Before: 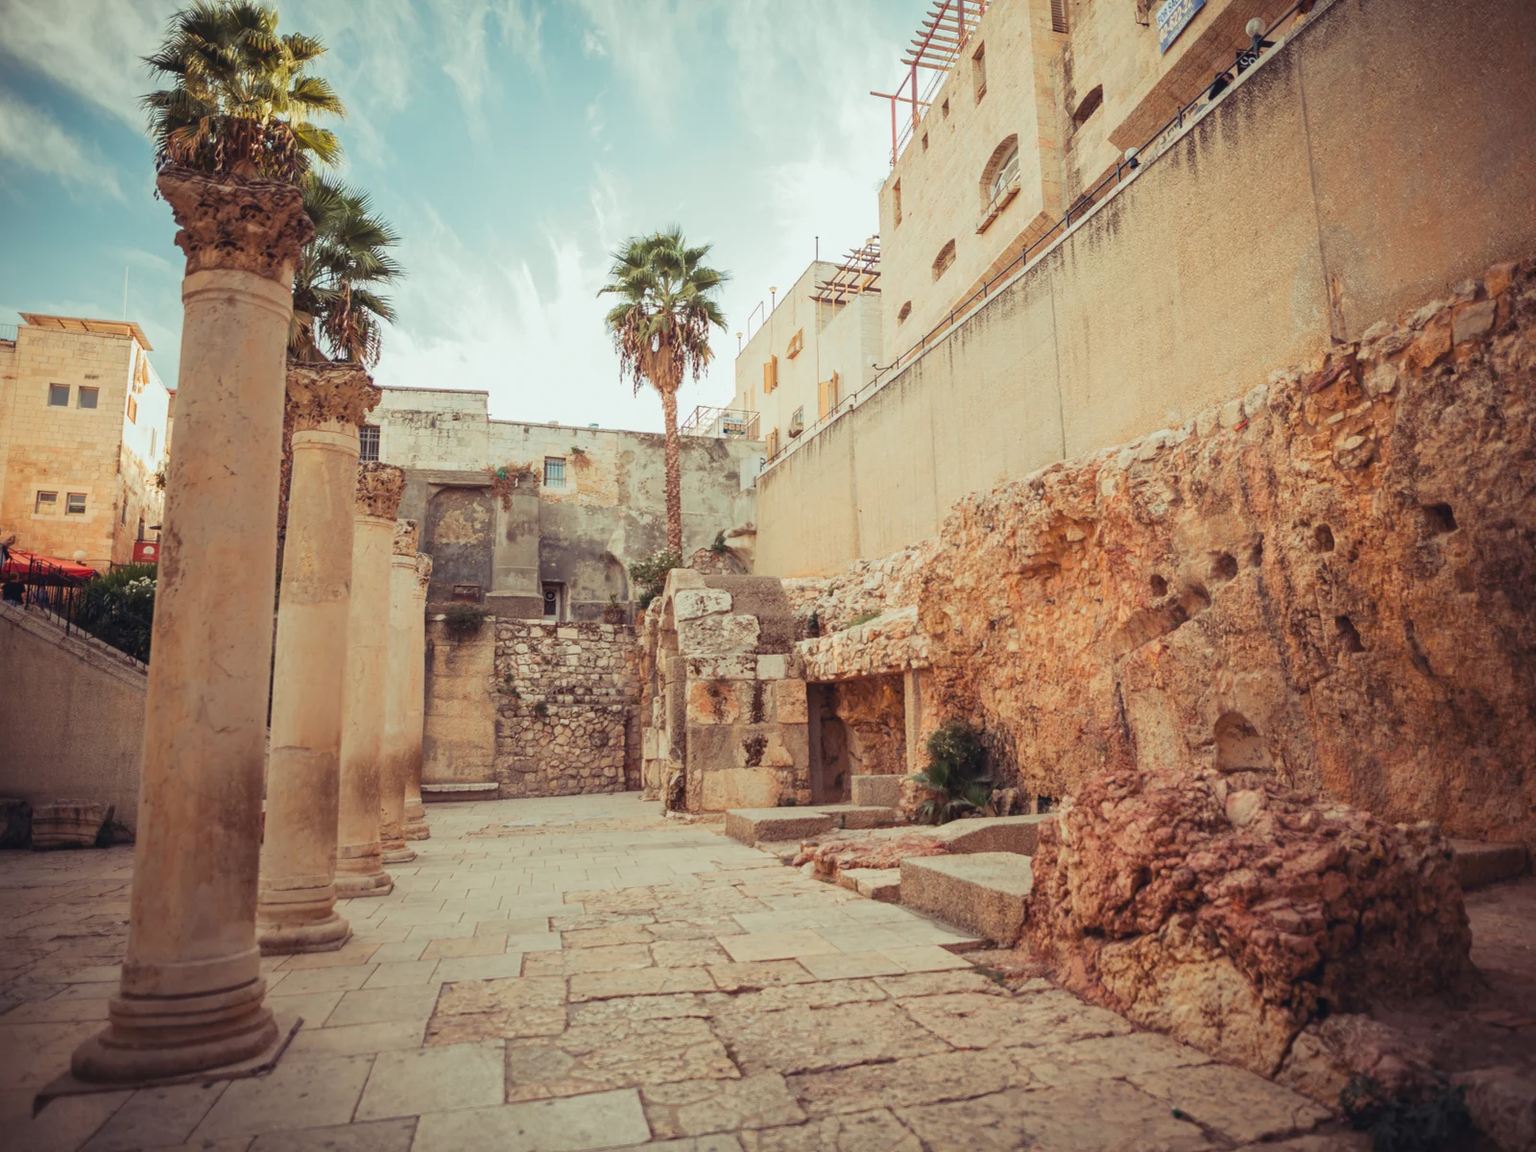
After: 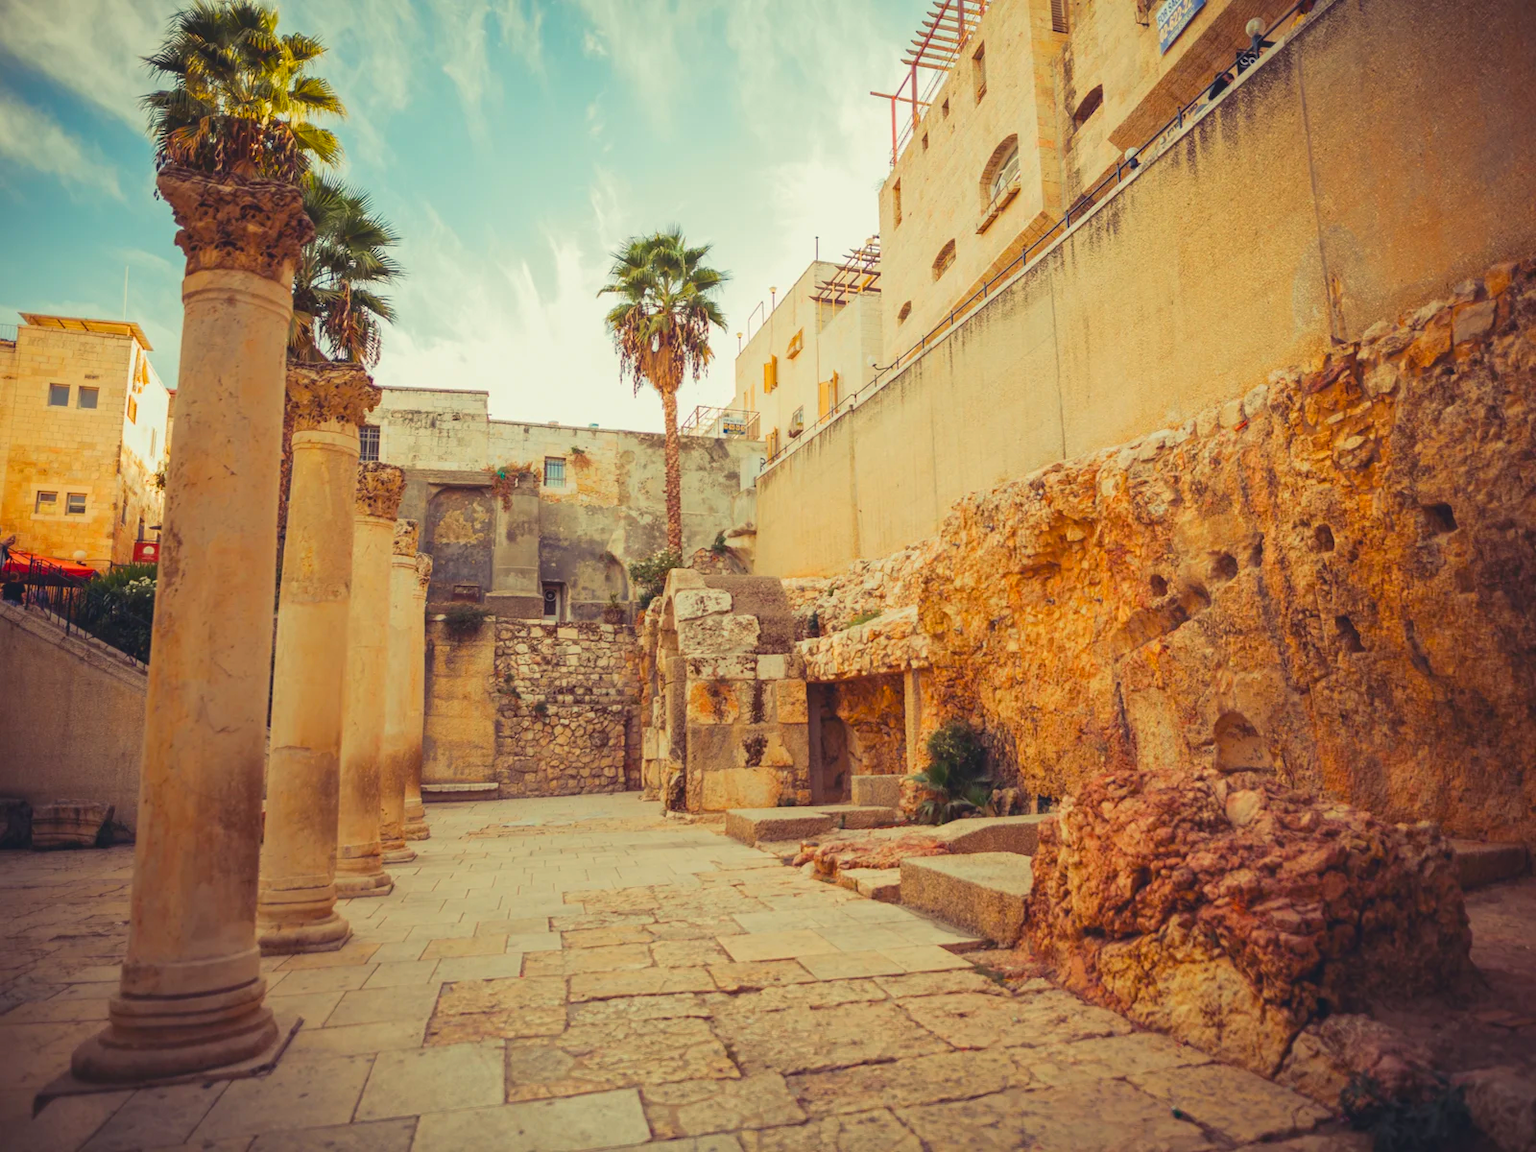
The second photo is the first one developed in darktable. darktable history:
color balance rgb: shadows lift › chroma 2.025%, shadows lift › hue 247.94°, highlights gain › chroma 3.054%, highlights gain › hue 76.41°, global offset › luminance 0.471%, linear chroma grading › global chroma 14.519%, perceptual saturation grading › global saturation 25.822%, global vibrance 14.353%
